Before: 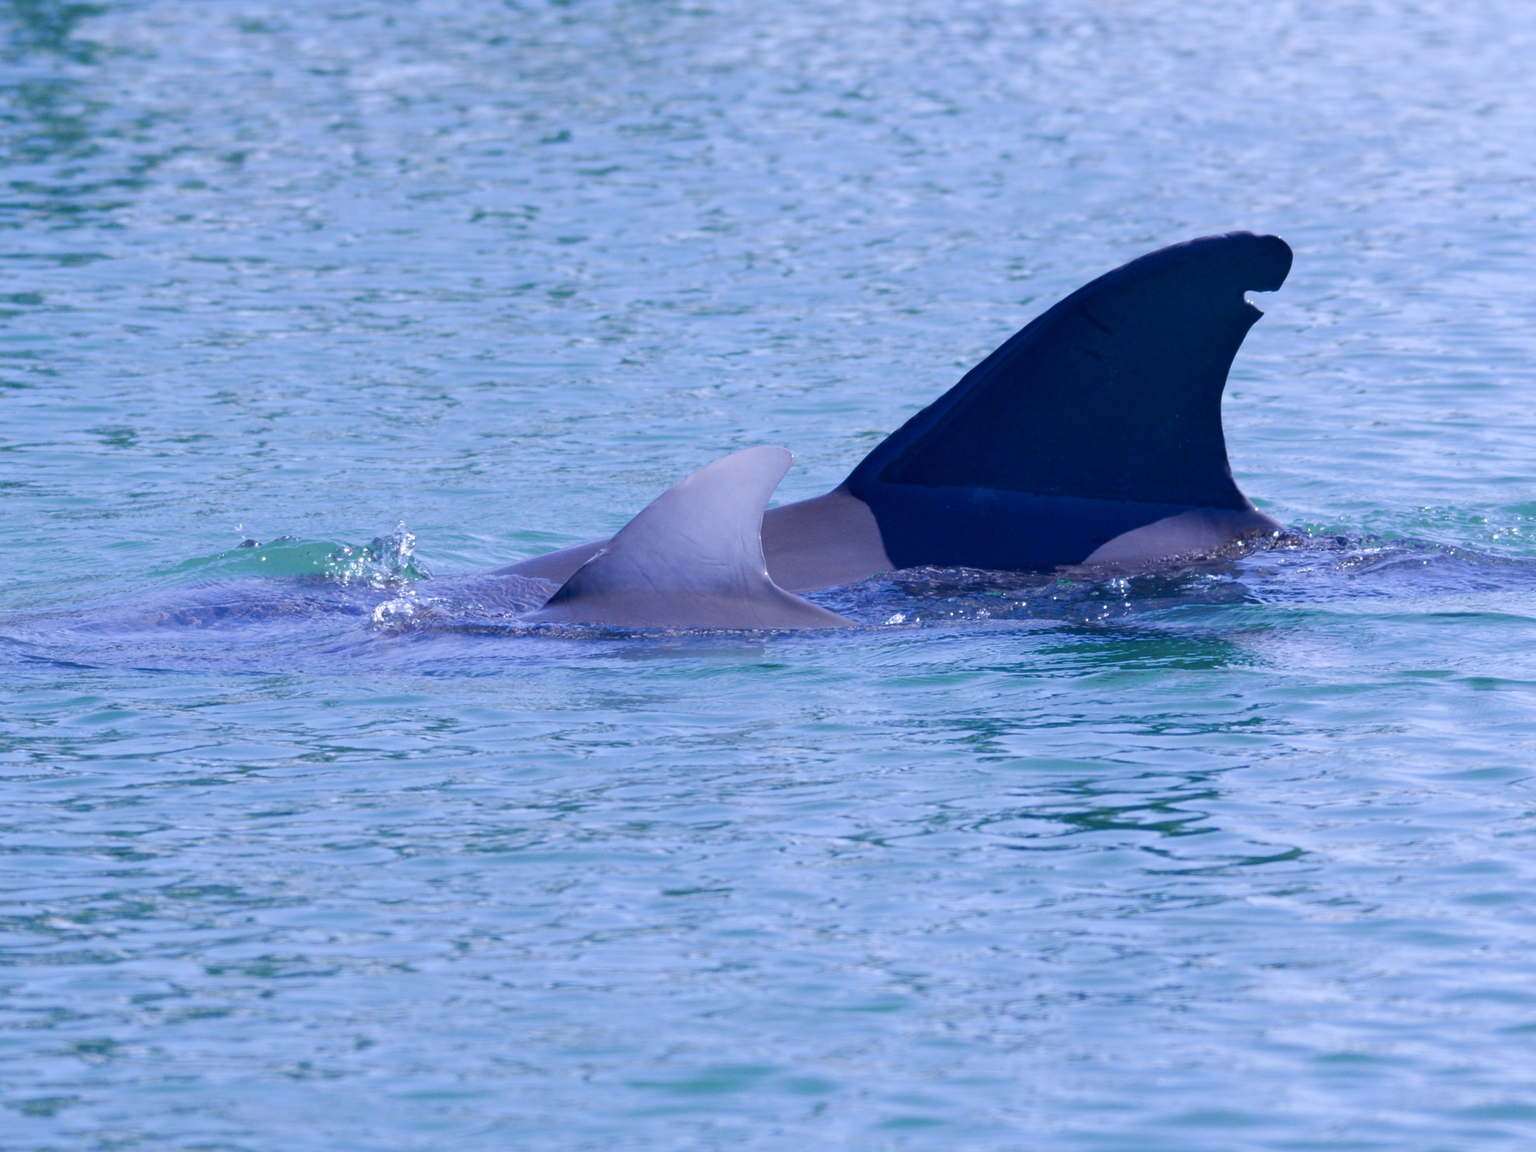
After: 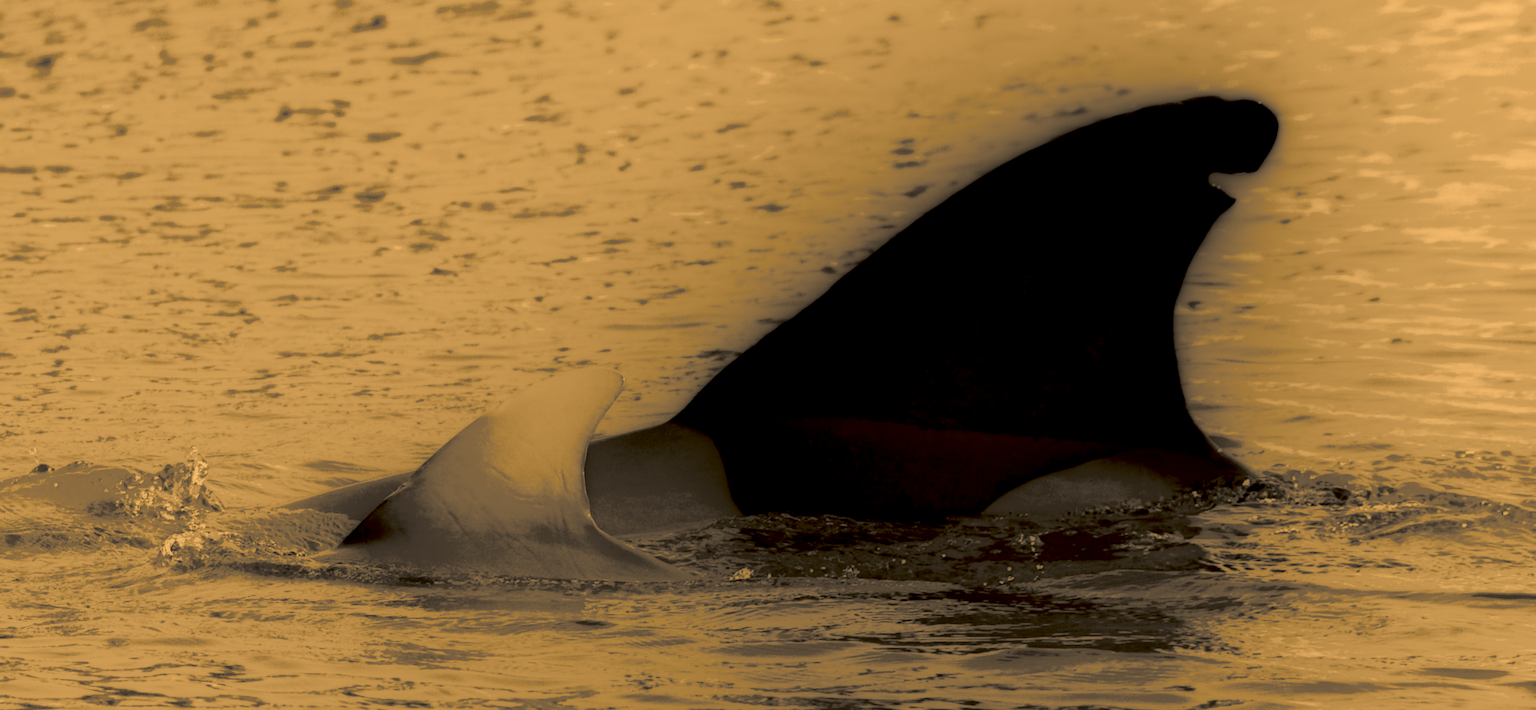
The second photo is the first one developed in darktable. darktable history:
crop and rotate: left 9.345%, top 7.22%, right 4.982%, bottom 32.331%
exposure: black level correction 0.009, exposure -0.159 EV, compensate highlight preservation false
color correction: highlights a* 10.44, highlights b* 30.04, shadows a* 2.73, shadows b* 17.51, saturation 1.72
color calibration: output gray [0.267, 0.423, 0.261, 0], illuminant same as pipeline (D50), adaptation none (bypass)
rotate and perspective: rotation 1.69°, lens shift (vertical) -0.023, lens shift (horizontal) -0.291, crop left 0.025, crop right 0.988, crop top 0.092, crop bottom 0.842
local contrast: highlights 0%, shadows 198%, detail 164%, midtone range 0.001
split-toning: shadows › hue 216°, shadows › saturation 1, highlights › hue 57.6°, balance -33.4
